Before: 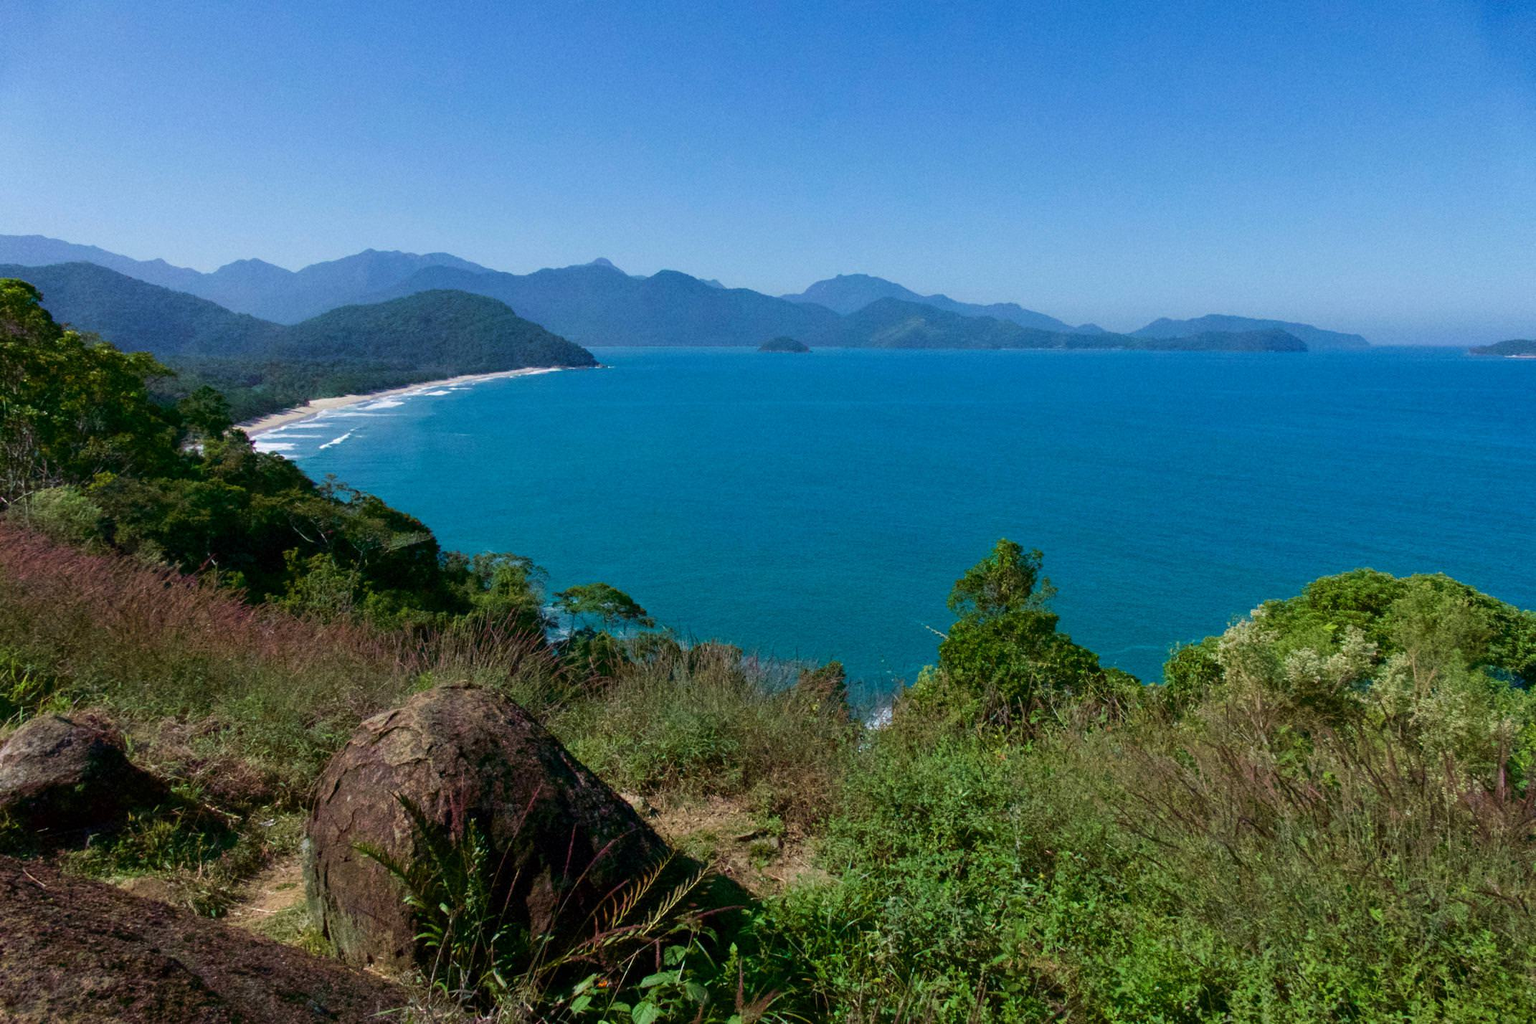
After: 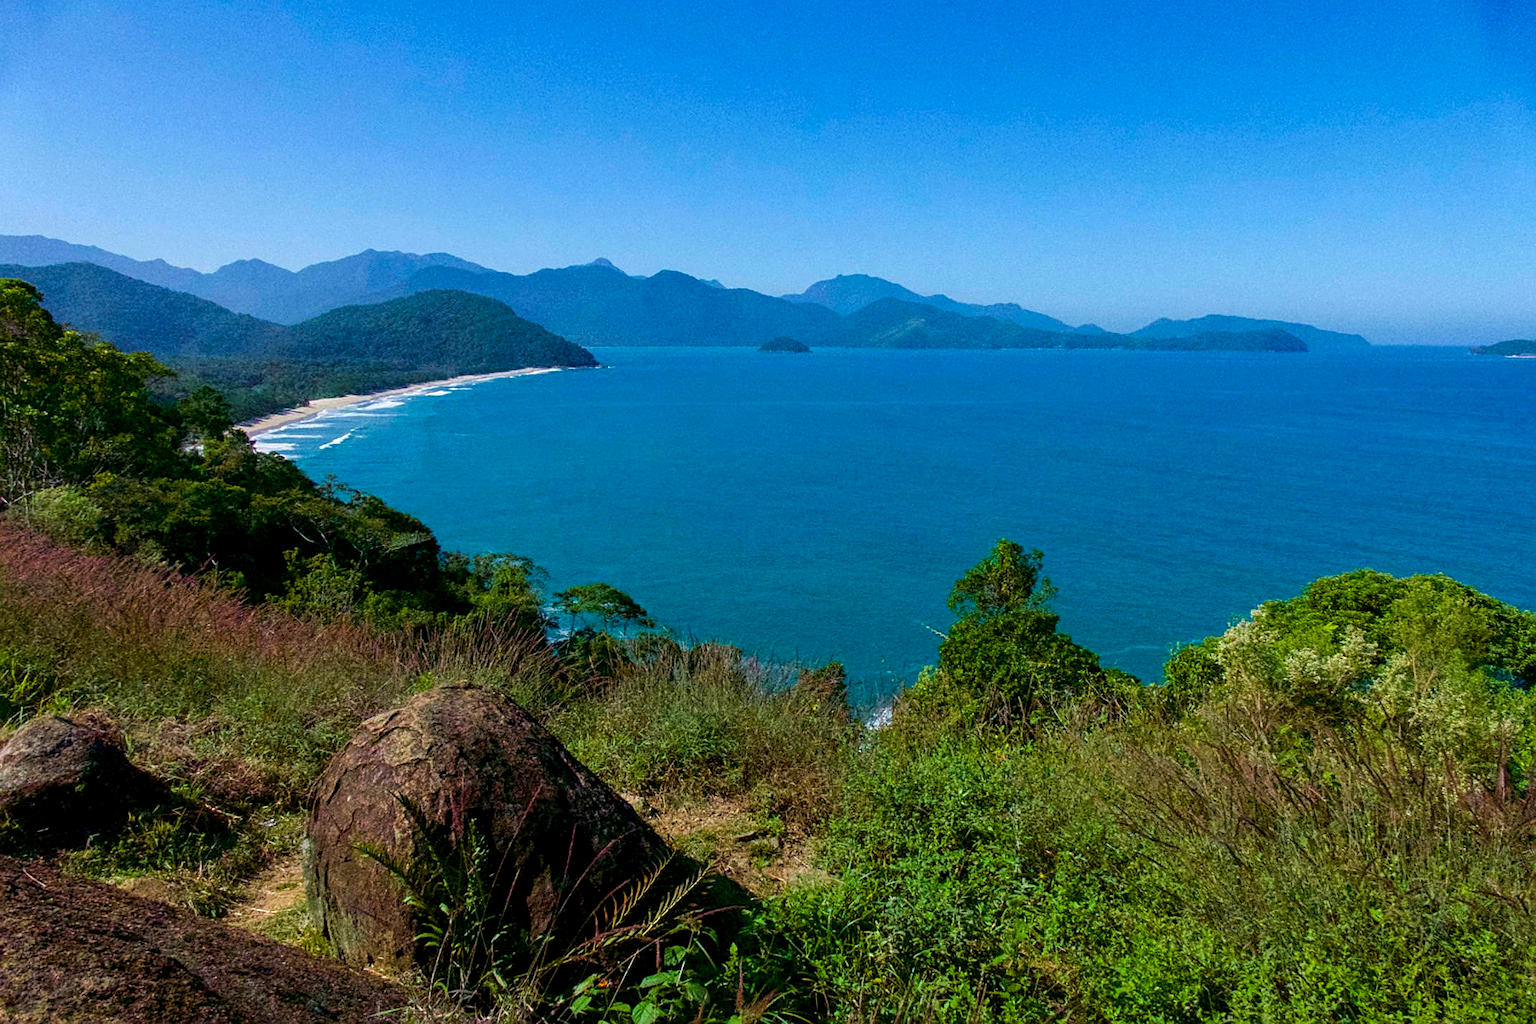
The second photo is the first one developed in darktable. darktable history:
local contrast: on, module defaults
color balance rgb: perceptual saturation grading › global saturation 25%, global vibrance 20%
sharpen: on, module defaults
